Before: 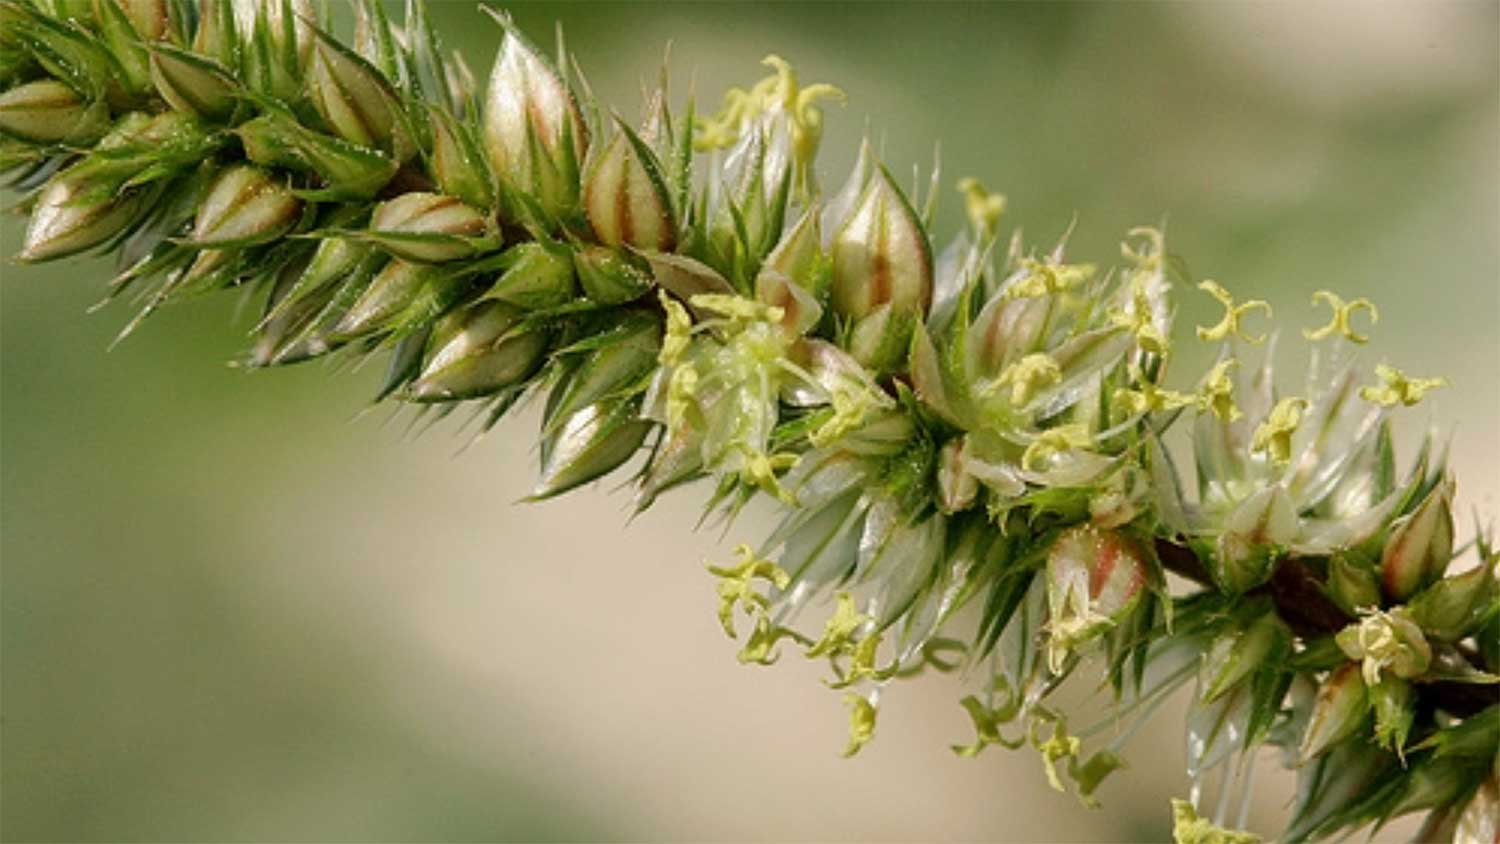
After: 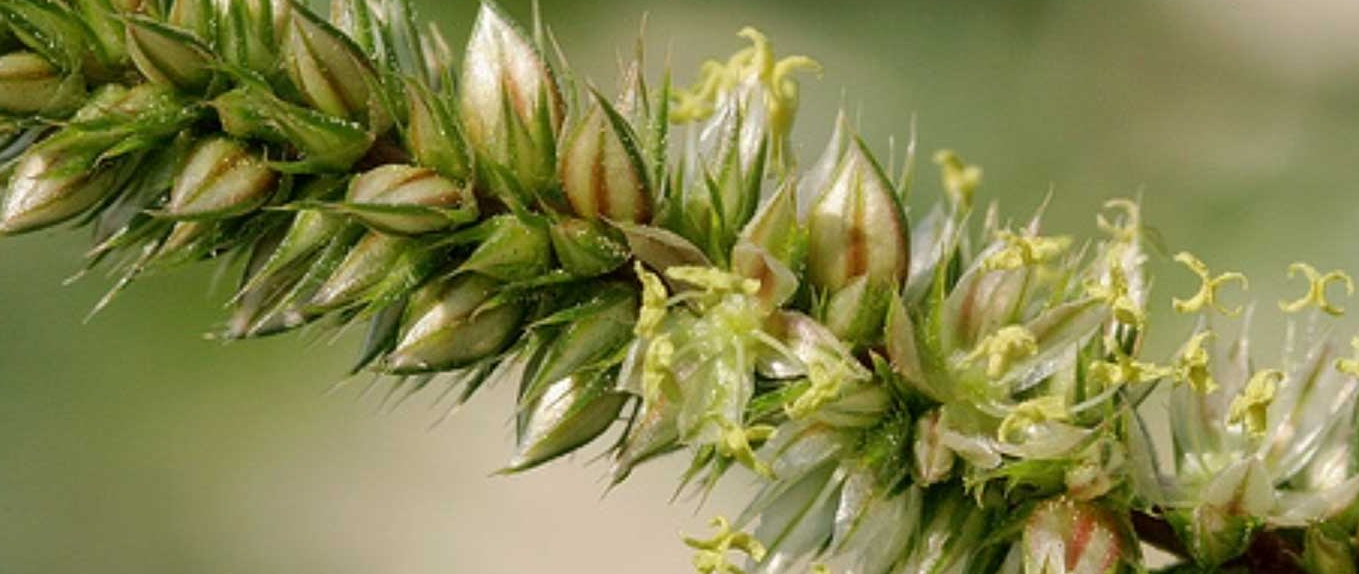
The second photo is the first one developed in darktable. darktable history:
crop: left 1.603%, top 3.384%, right 7.755%, bottom 28.492%
